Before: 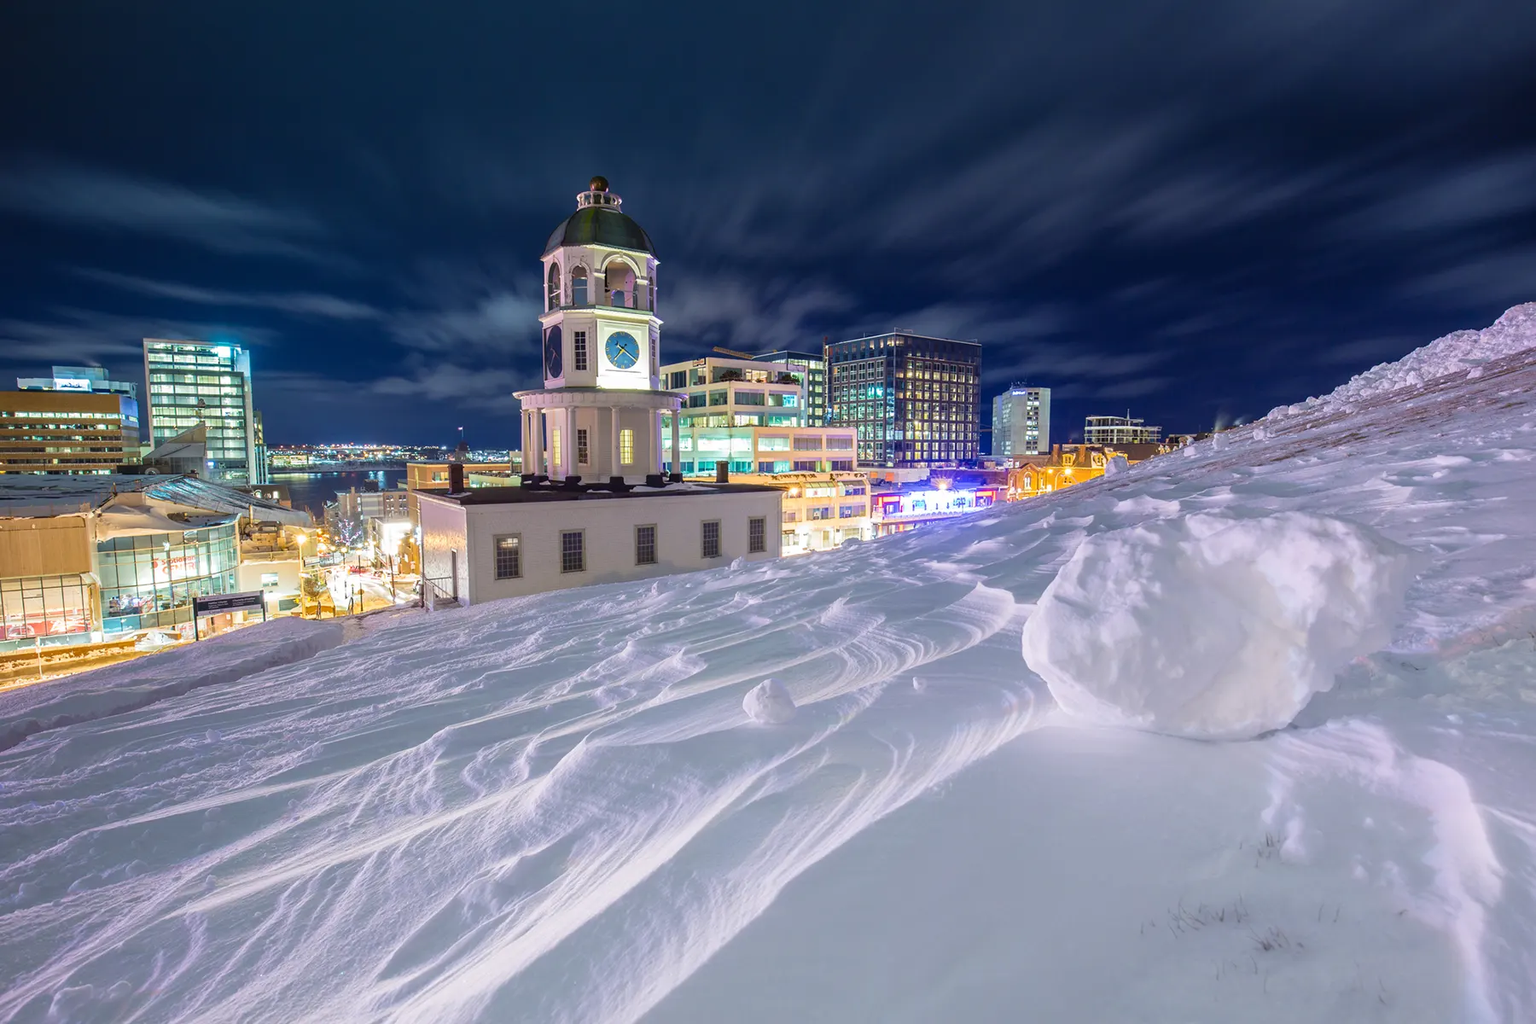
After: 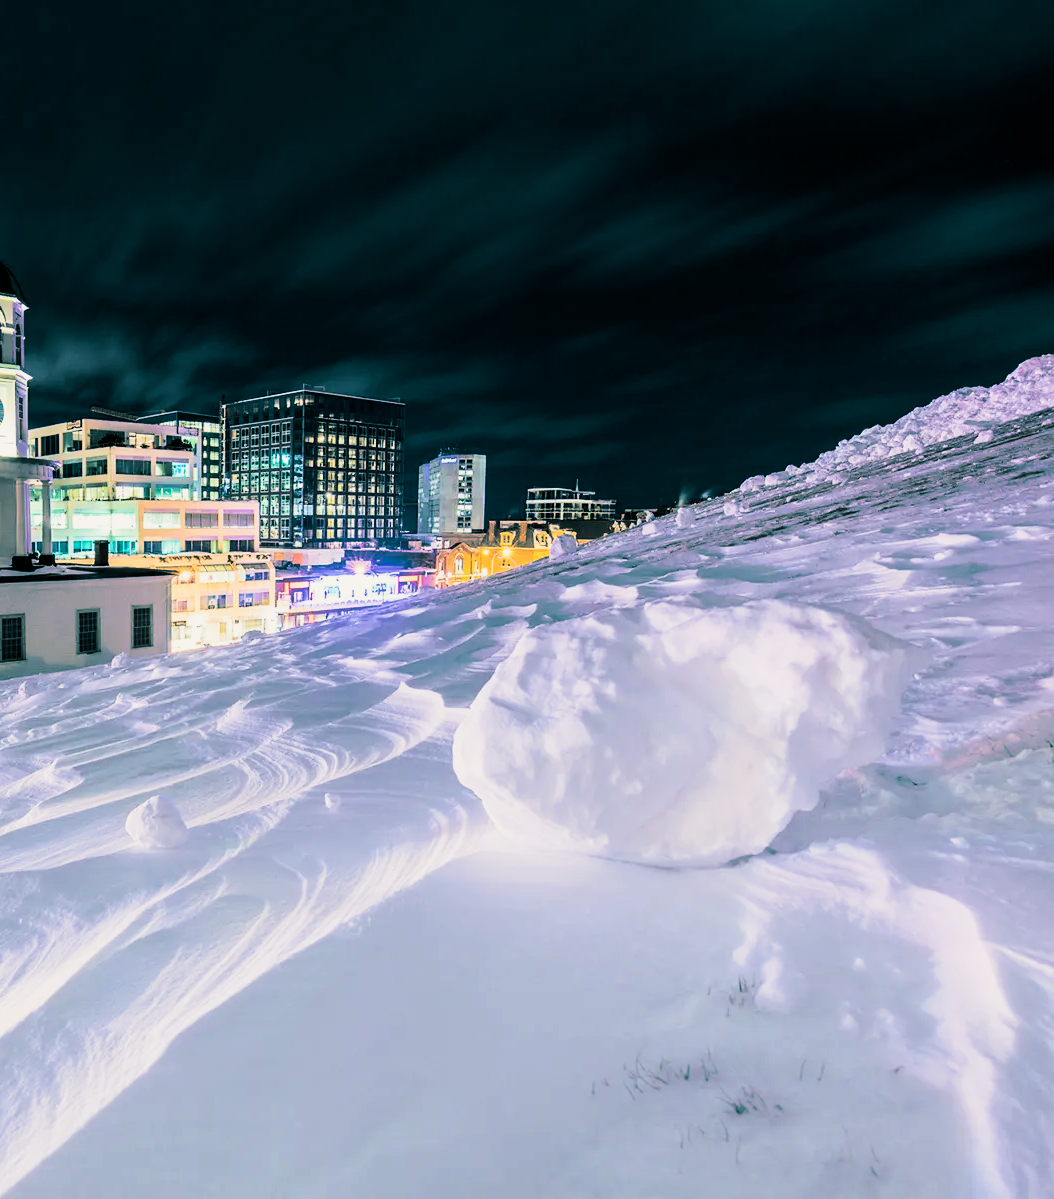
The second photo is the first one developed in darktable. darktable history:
crop: left 41.402%
contrast brightness saturation: contrast 0.28
velvia: on, module defaults
exposure: compensate highlight preservation false
filmic rgb: black relative exposure -5 EV, hardness 2.88, contrast 1.3, highlights saturation mix -30%
split-toning: shadows › hue 186.43°, highlights › hue 49.29°, compress 30.29%
